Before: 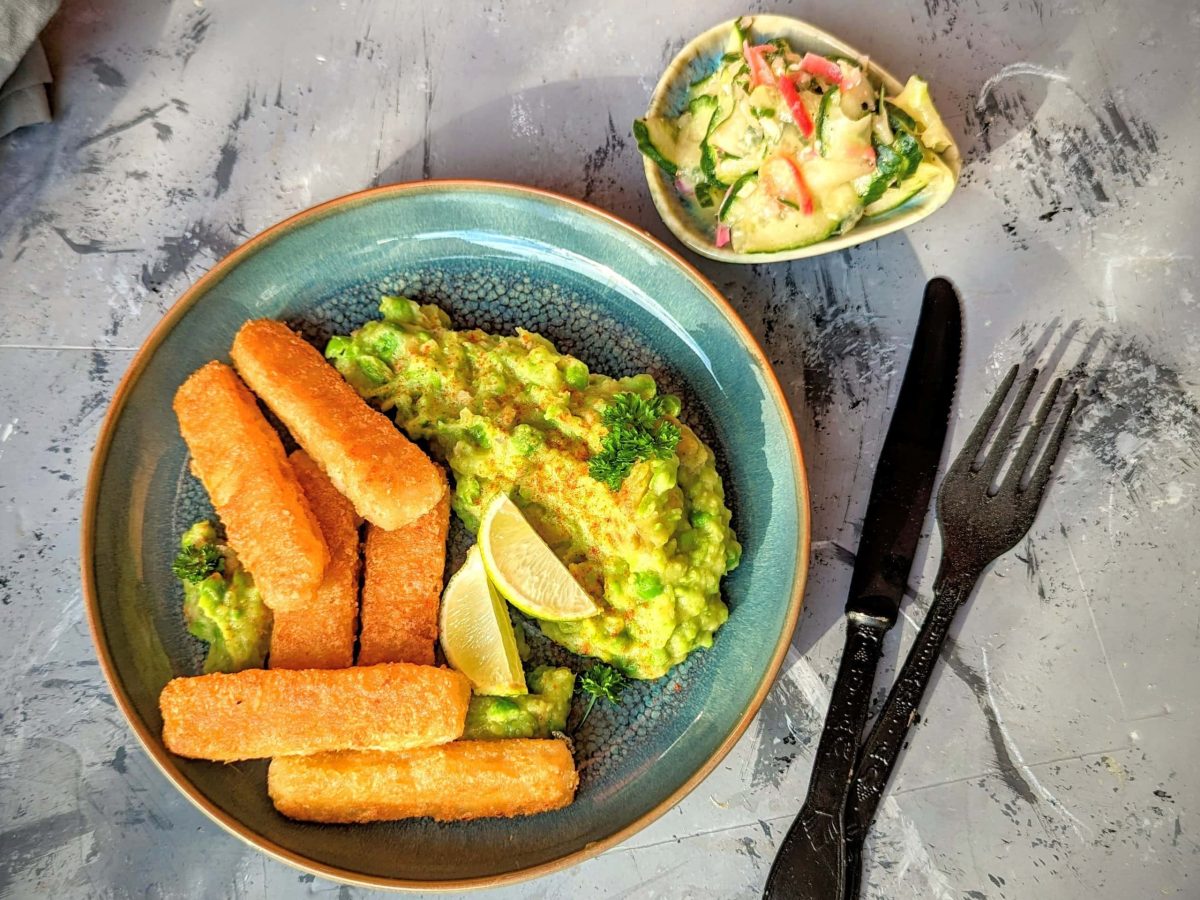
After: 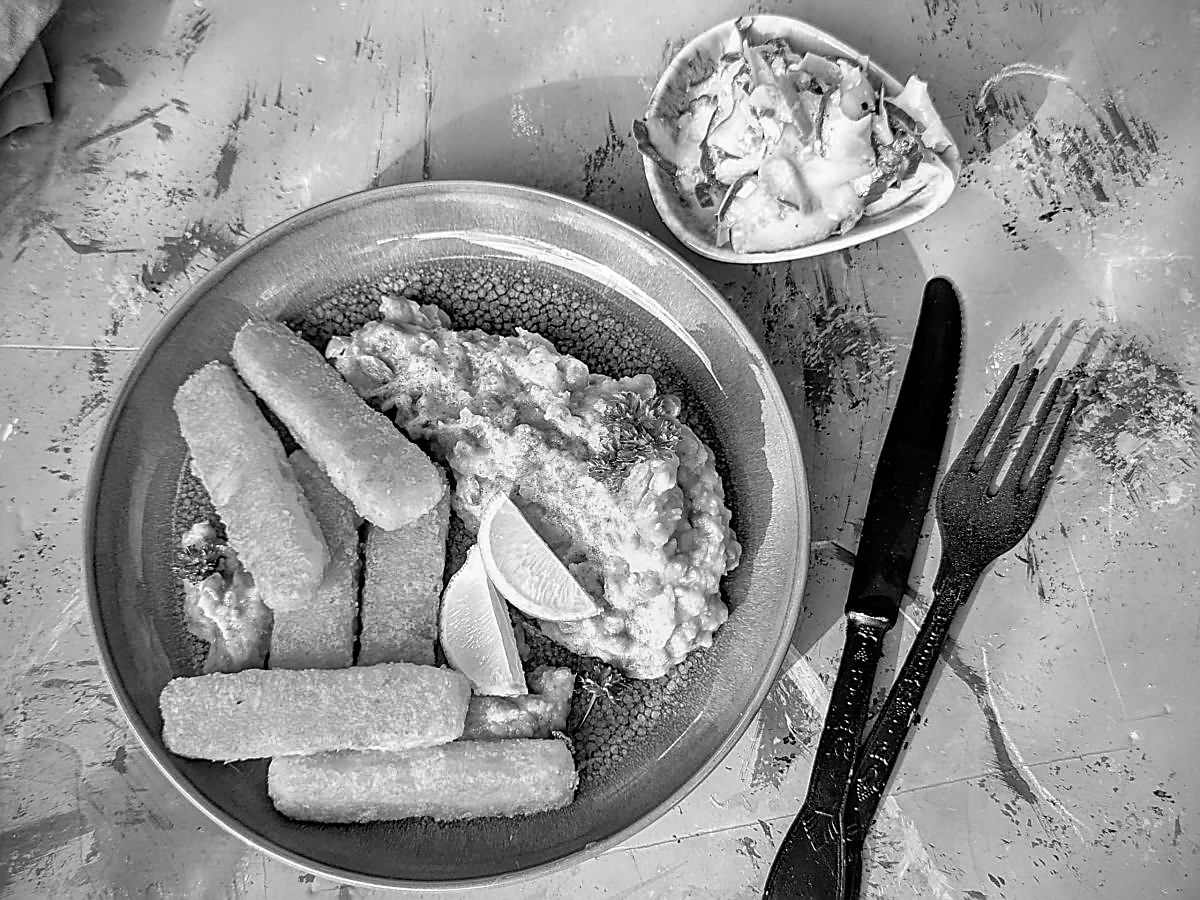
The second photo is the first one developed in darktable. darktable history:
monochrome: on, module defaults
sharpen: radius 1.4, amount 1.25, threshold 0.7
